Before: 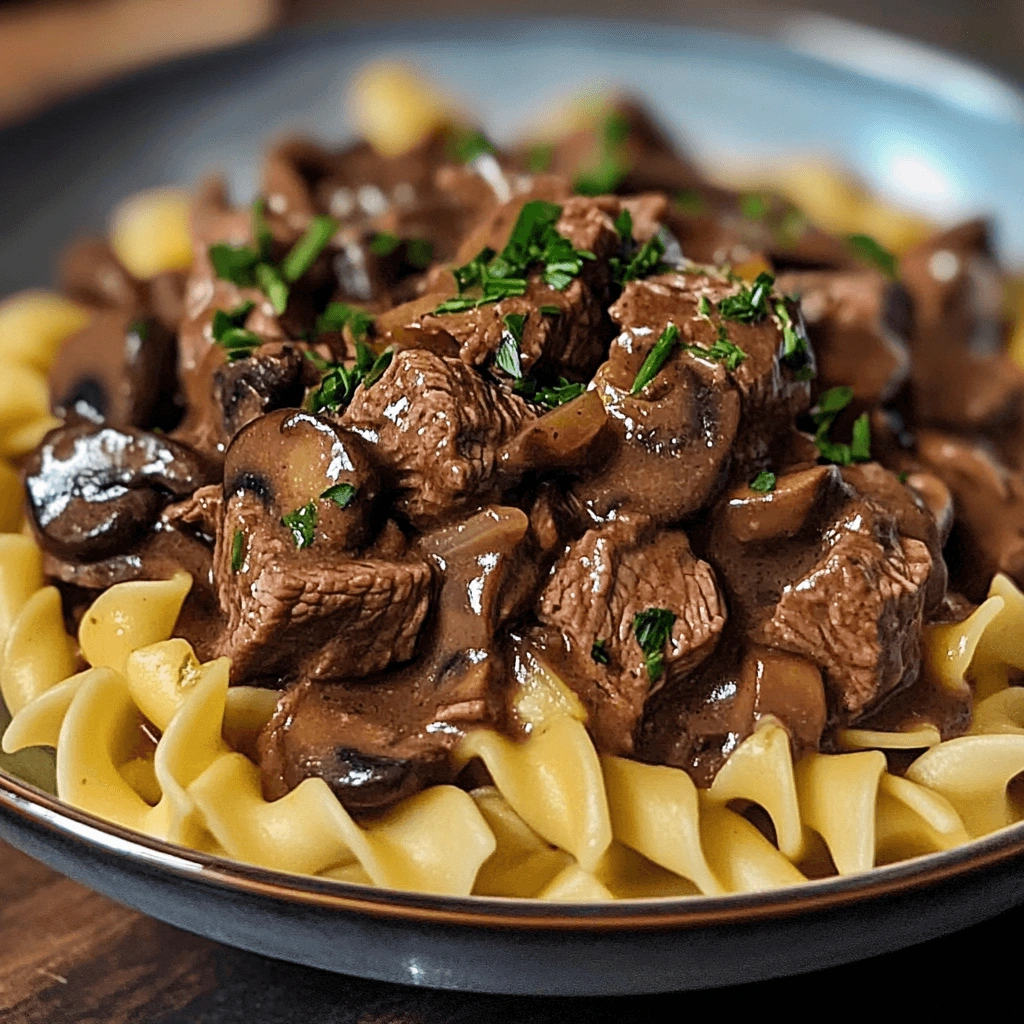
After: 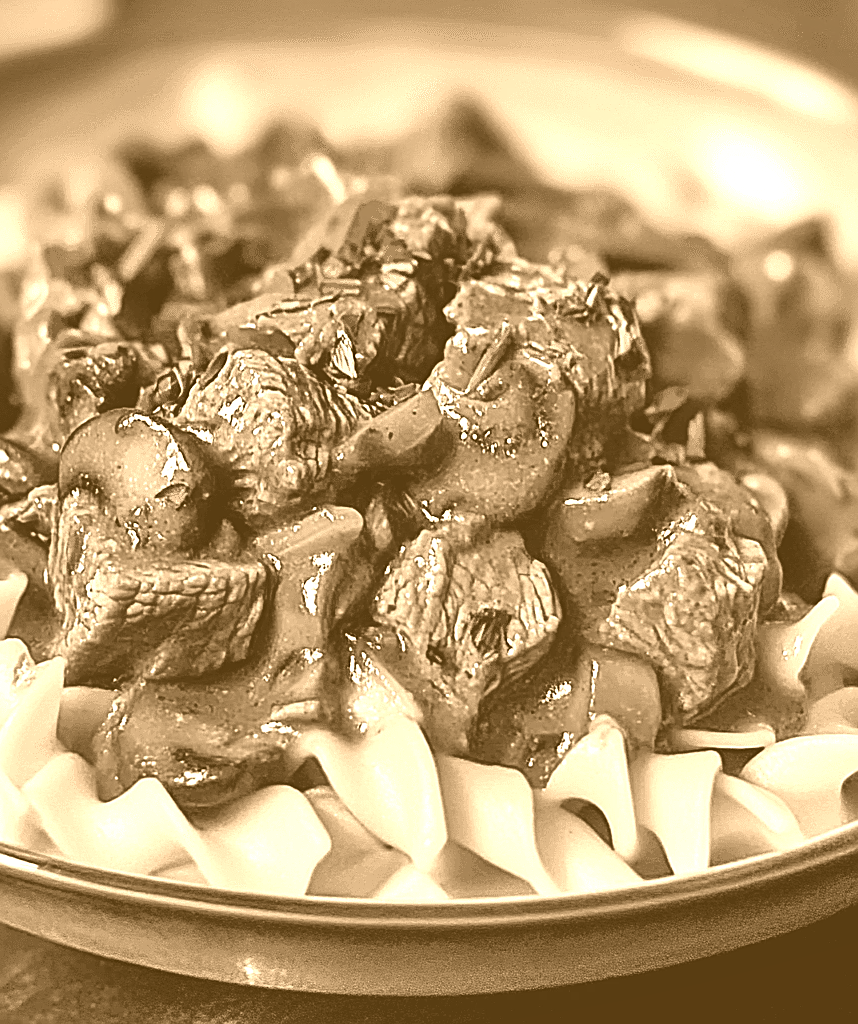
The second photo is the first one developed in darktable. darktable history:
colorize: hue 28.8°, source mix 100%
sharpen: on, module defaults
exposure: compensate highlight preservation false
crop: left 16.145%
shadows and highlights: shadows 49, highlights -41, soften with gaussian
